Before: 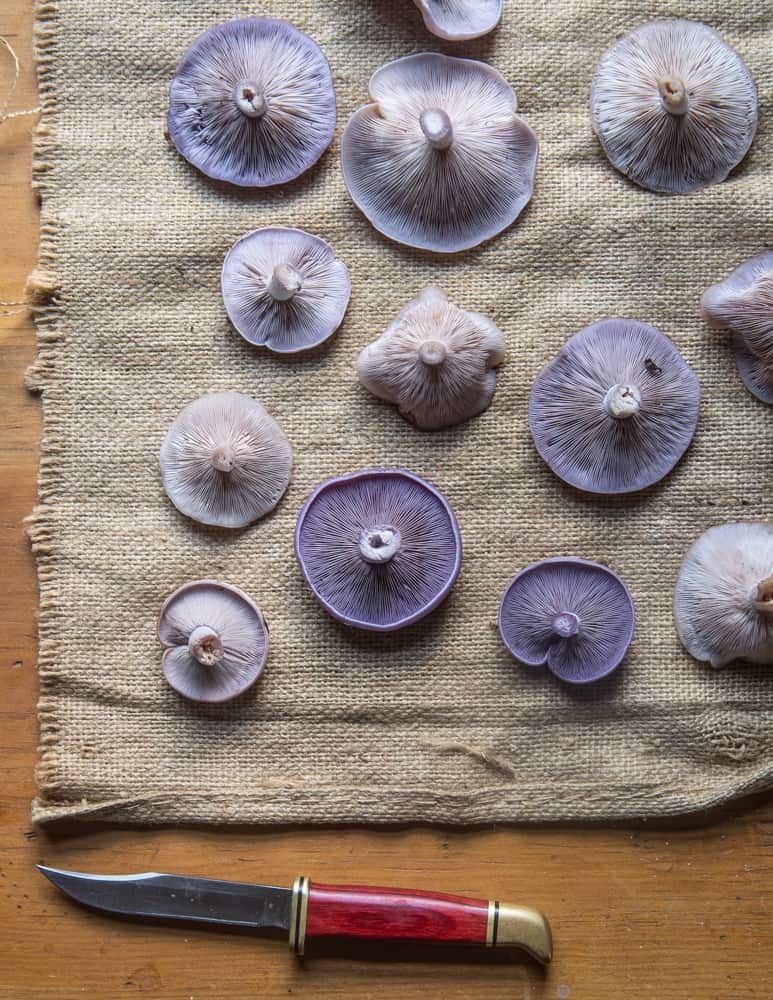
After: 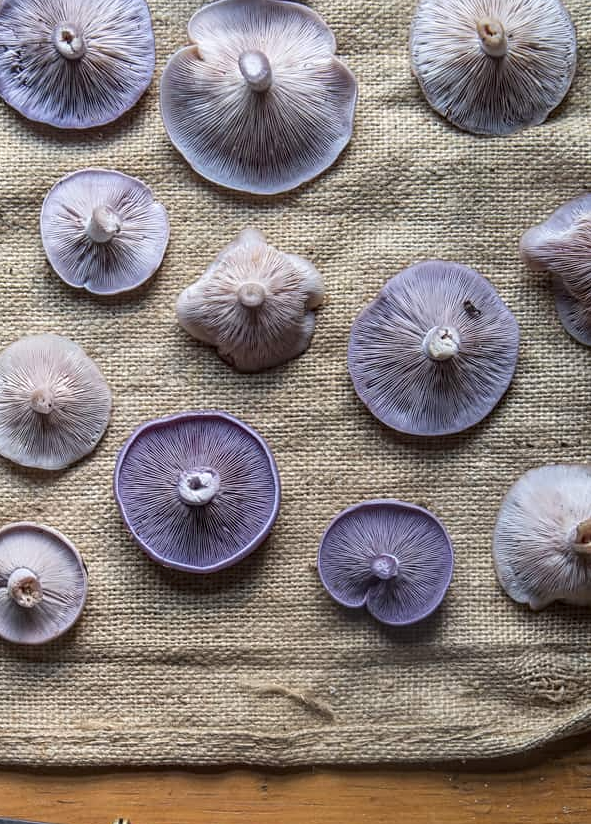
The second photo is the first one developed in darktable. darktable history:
contrast equalizer: octaves 7, y [[0.502, 0.505, 0.512, 0.529, 0.564, 0.588], [0.5 ×6], [0.502, 0.505, 0.512, 0.529, 0.564, 0.588], [0, 0.001, 0.001, 0.004, 0.008, 0.011], [0, 0.001, 0.001, 0.004, 0.008, 0.011]]
crop: left 23.53%, top 5.875%, bottom 11.69%
